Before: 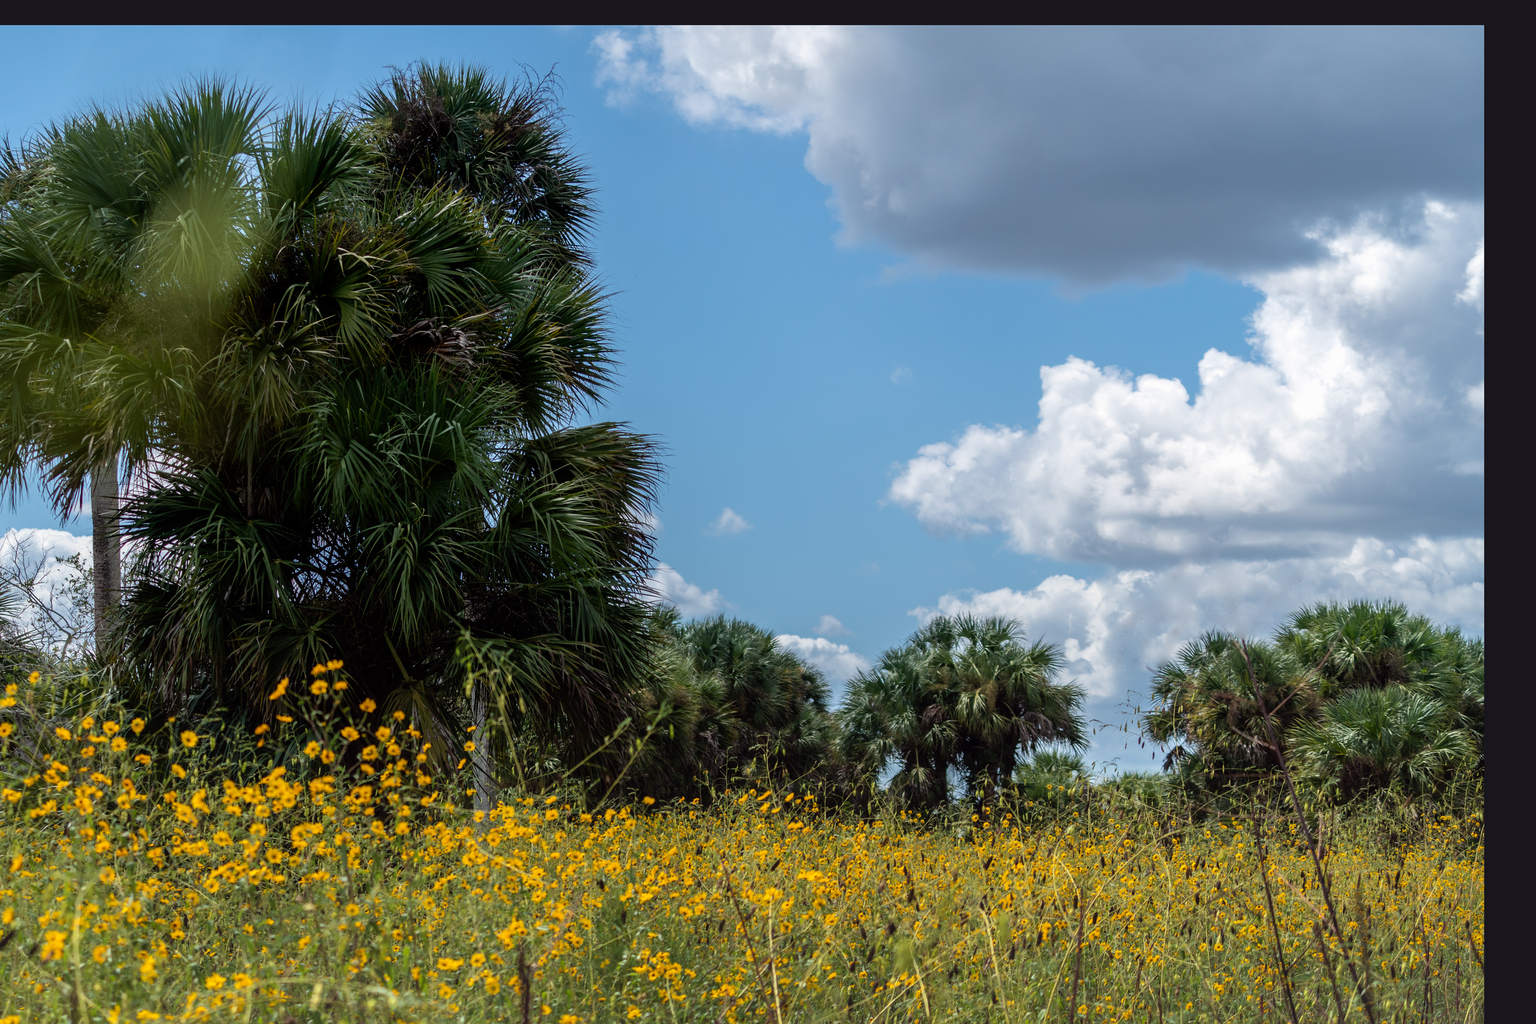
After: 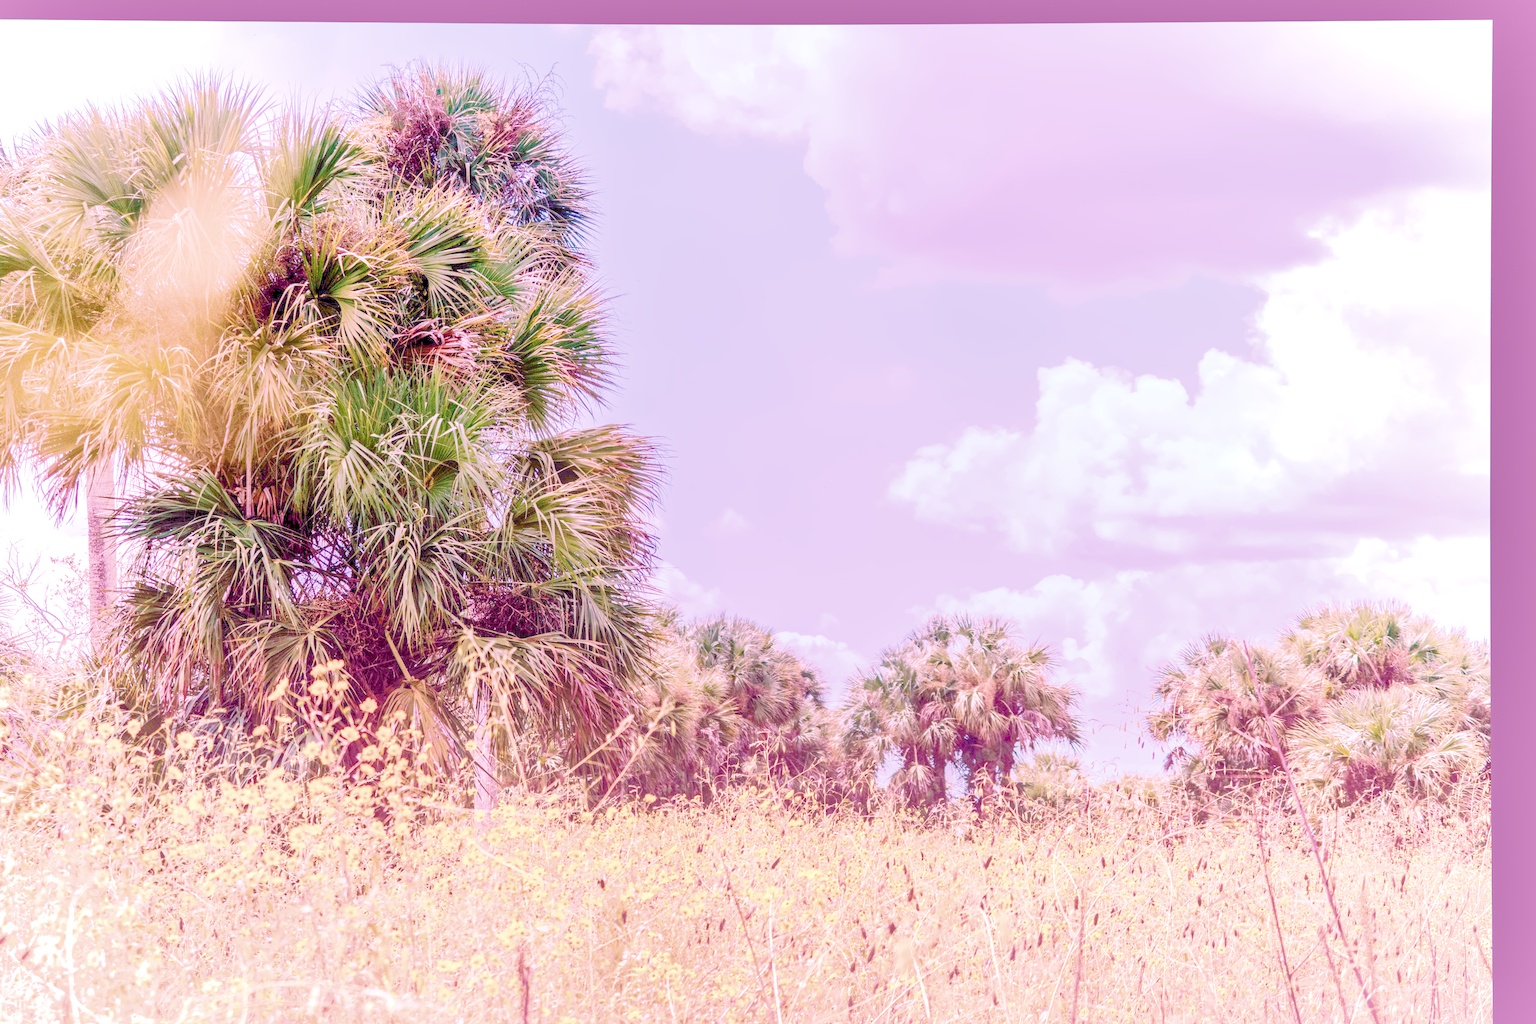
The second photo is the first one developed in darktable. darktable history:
local contrast: on, module defaults
denoise (profiled): preserve shadows 1.52, scattering 0.002, a [-1, 0, 0], compensate highlight preservation false
exposure: black level correction 0, exposure 0.7 EV, compensate exposure bias true, compensate highlight preservation false
filmic rgb: black relative exposure -7.15 EV, white relative exposure 5.36 EV, hardness 3.02
haze removal: compatibility mode true, adaptive false
highlight reconstruction: on, module defaults
lens correction: scale 1.01, crop 1, focal 85, aperture 4.5, distance 2.07, camera "Canon EOS RP", lens "Canon RF 85mm F2 MACRO IS STM"
shadows and highlights: on, module defaults
white balance: red 2.229, blue 1.46
velvia: on, module defaults
color balance rgb: perceptual saturation grading › global saturation 20%, perceptual saturation grading › highlights -50%, perceptual saturation grading › shadows 30%, perceptual brilliance grading › global brilliance 10%, perceptual brilliance grading › shadows 15%
color calibration "As Shot": illuminant as shot in camera, x 0.358, y 0.373, temperature 4628.91 K
